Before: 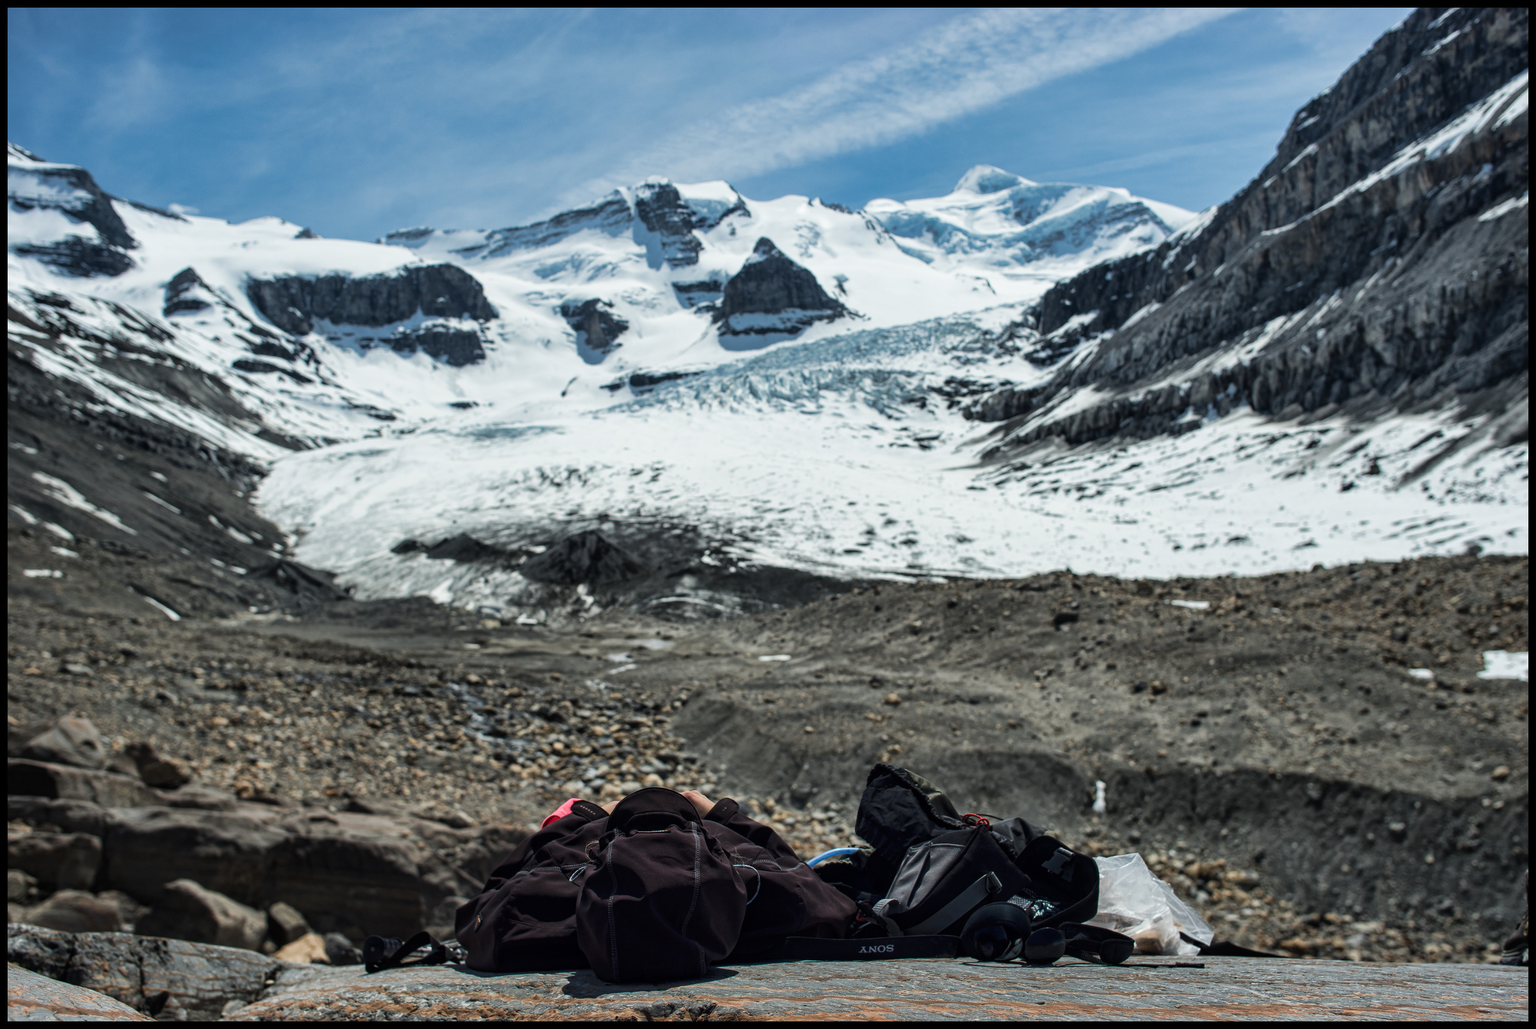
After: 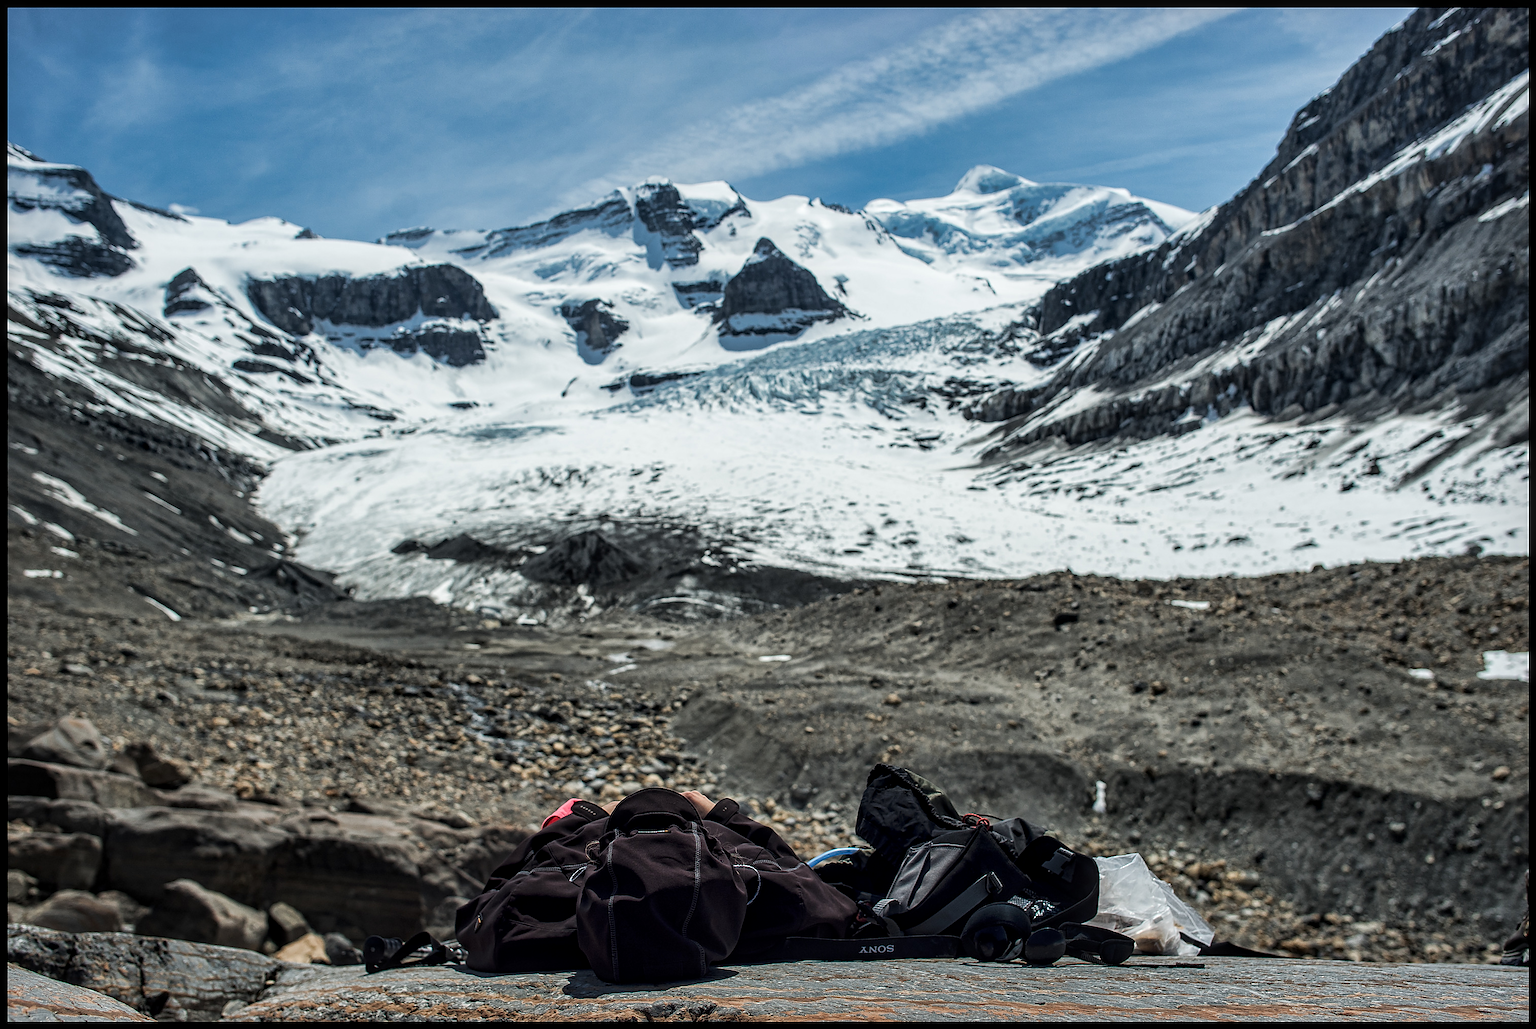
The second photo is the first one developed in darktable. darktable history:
sharpen: radius 1.4, amount 1.25, threshold 0.7
local contrast: on, module defaults
